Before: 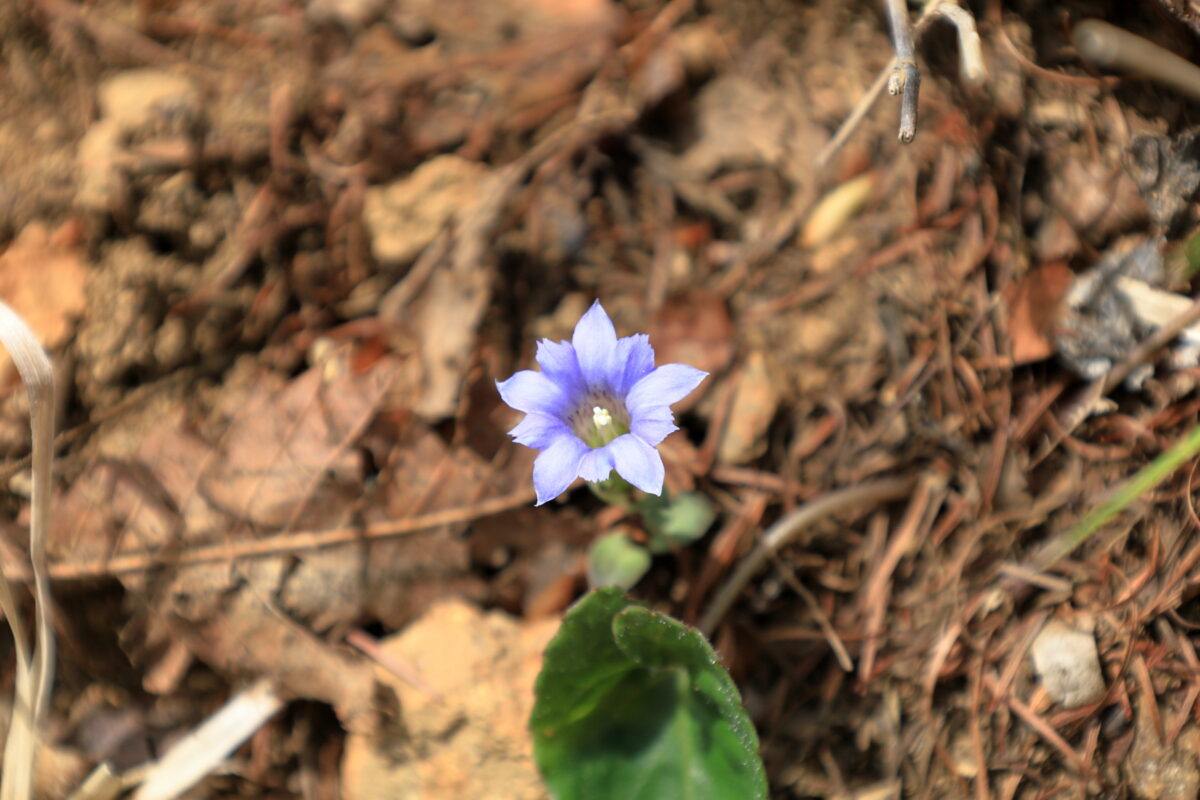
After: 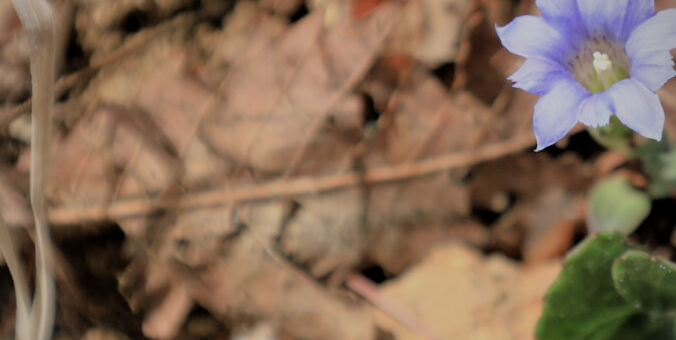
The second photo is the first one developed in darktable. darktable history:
crop: top 44.483%, right 43.593%, bottom 12.892%
filmic rgb: black relative exposure -6.59 EV, white relative exposure 4.71 EV, hardness 3.13, contrast 0.805
shadows and highlights: shadows 52.34, highlights -28.23, soften with gaussian
vignetting: fall-off radius 60.92%
